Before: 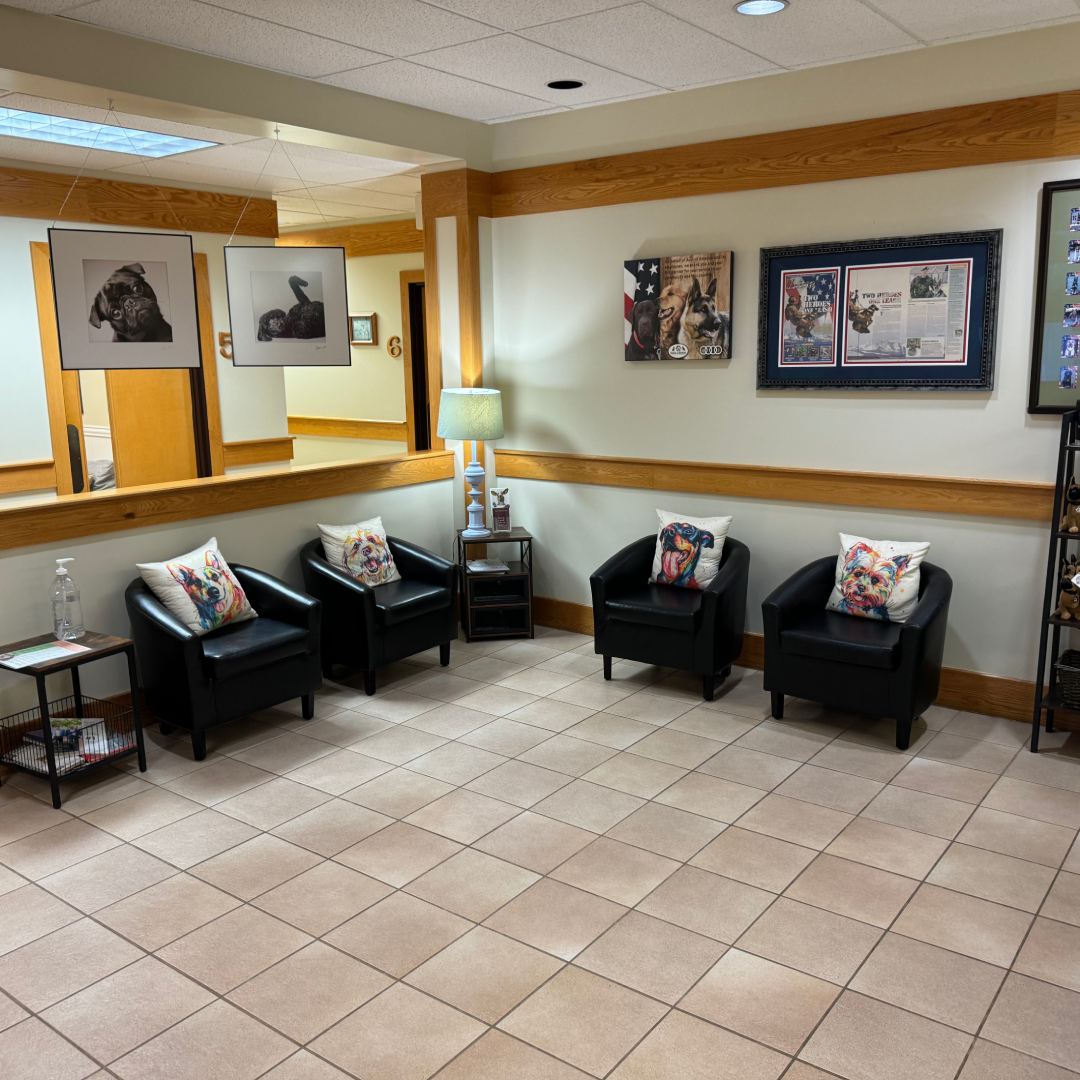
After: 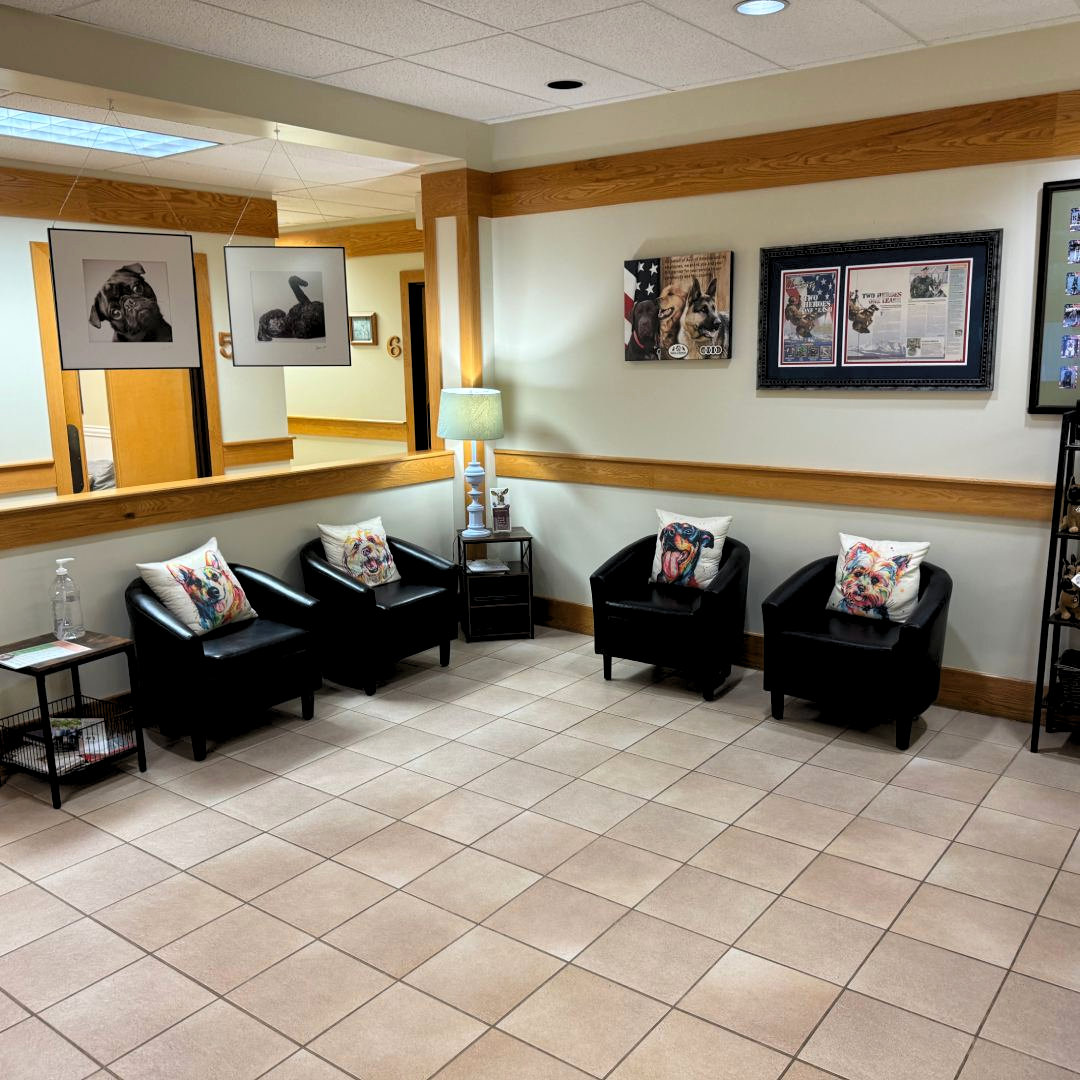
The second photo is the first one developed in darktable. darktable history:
levels: levels [0.073, 0.497, 0.972]
